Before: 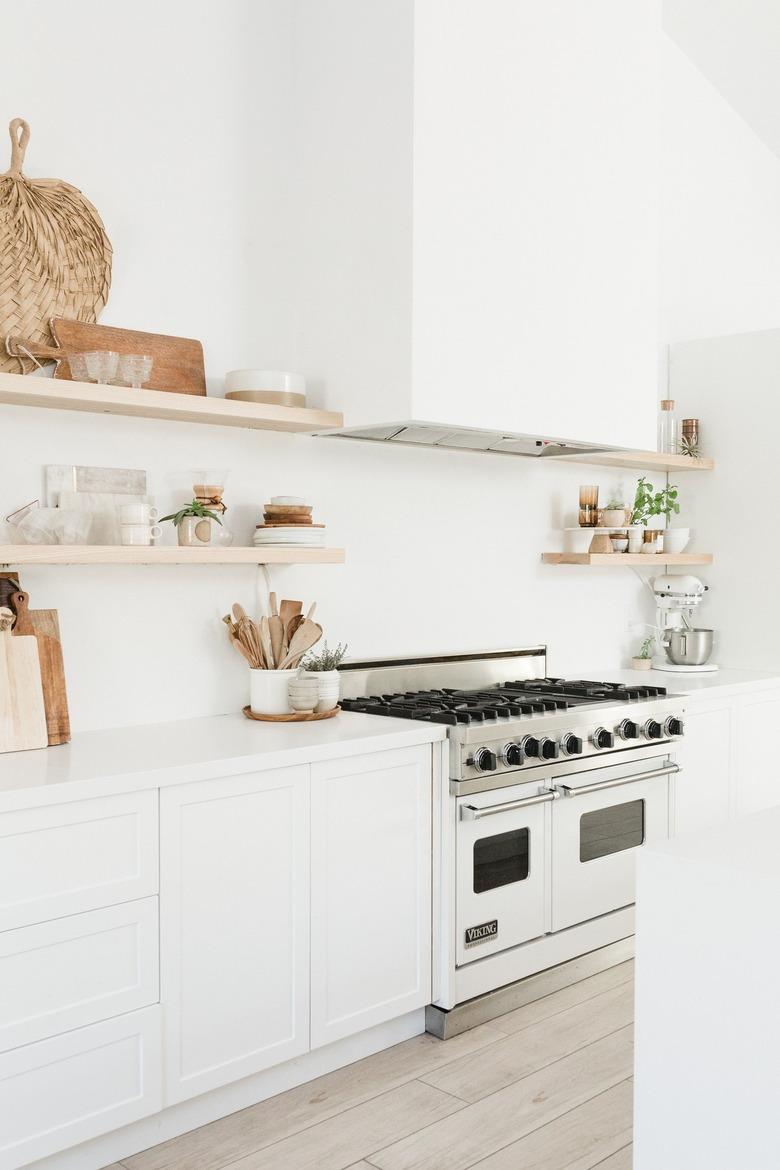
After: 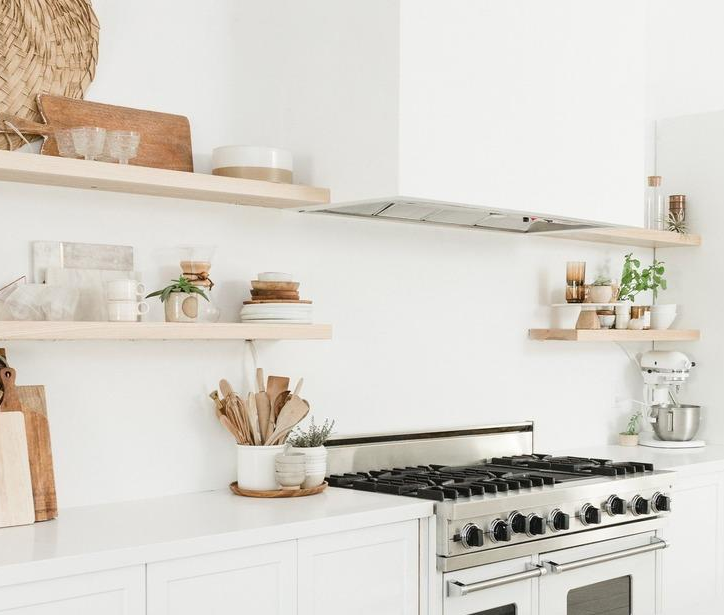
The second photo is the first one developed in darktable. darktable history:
crop: left 1.747%, top 19.176%, right 5.4%, bottom 28.193%
